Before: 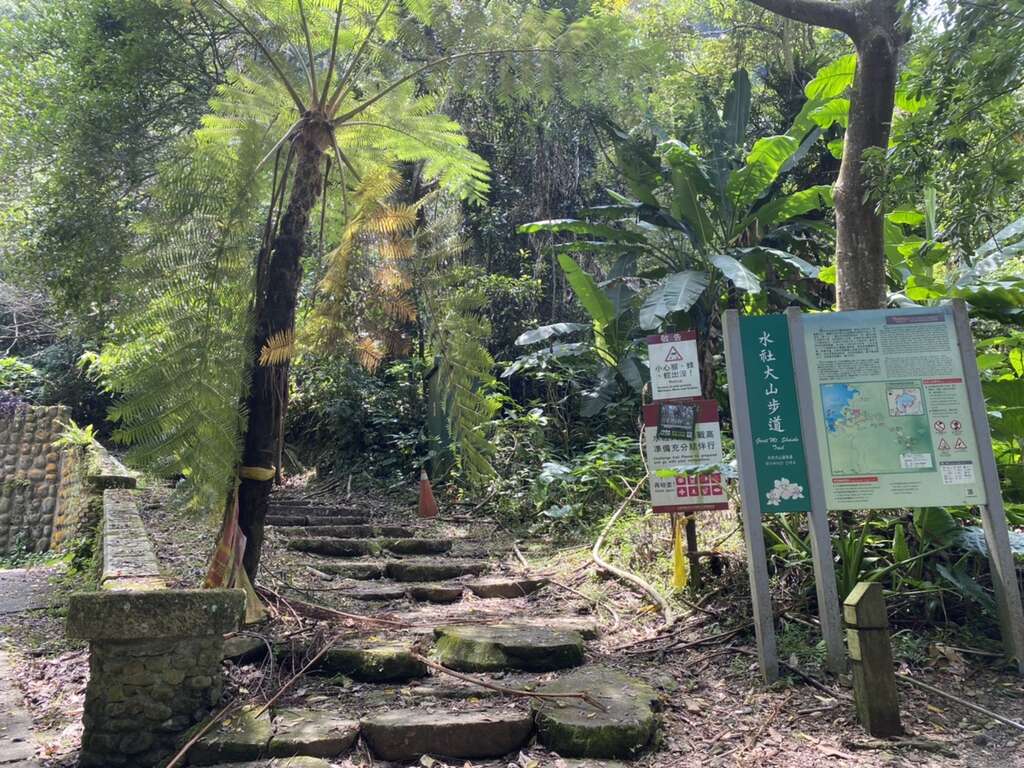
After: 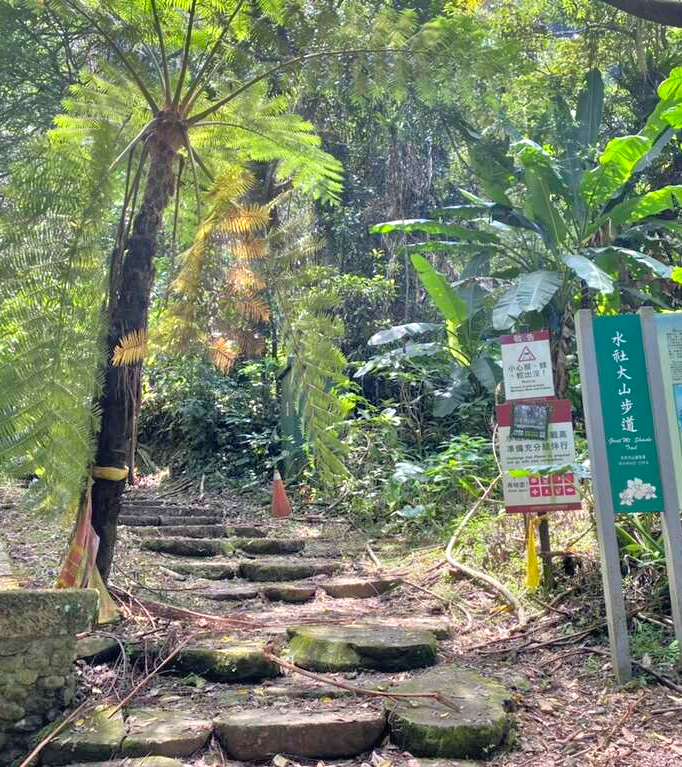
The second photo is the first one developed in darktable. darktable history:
tone equalizer: -7 EV 0.15 EV, -6 EV 0.6 EV, -5 EV 1.15 EV, -4 EV 1.33 EV, -3 EV 1.15 EV, -2 EV 0.6 EV, -1 EV 0.15 EV, mask exposure compensation -0.5 EV
crop and rotate: left 14.385%, right 18.948%
shadows and highlights: shadows 20.91, highlights -82.73, soften with gaussian
